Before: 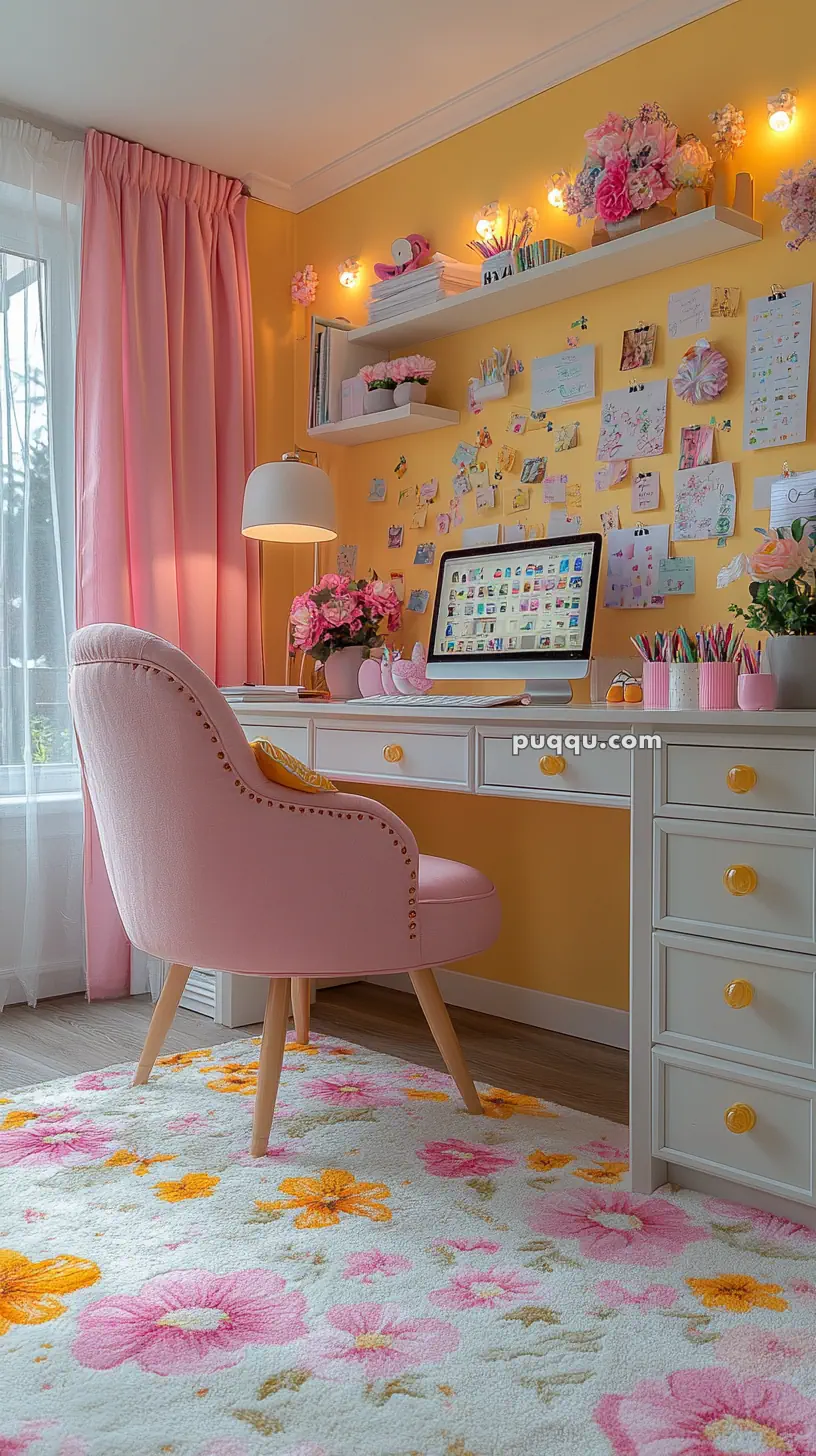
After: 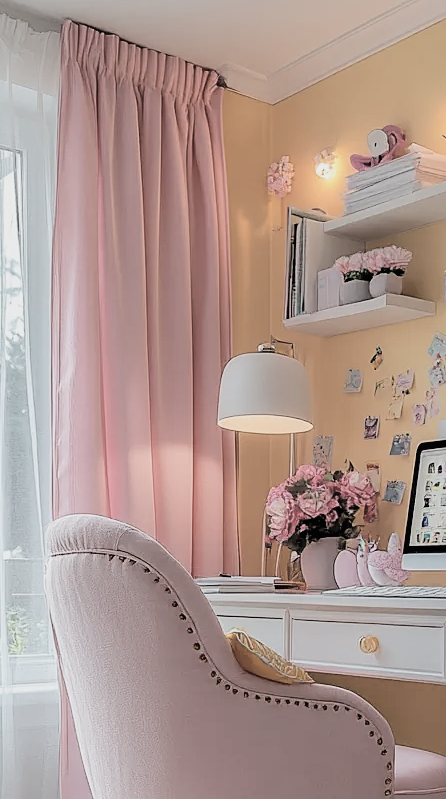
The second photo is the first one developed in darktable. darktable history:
filmic rgb: black relative exposure -5 EV, hardness 2.88, contrast 1.3, highlights saturation mix -30%
crop and rotate: left 3.047%, top 7.509%, right 42.236%, bottom 37.598%
sharpen: amount 0.2
contrast brightness saturation: brightness 0.18, saturation -0.5
